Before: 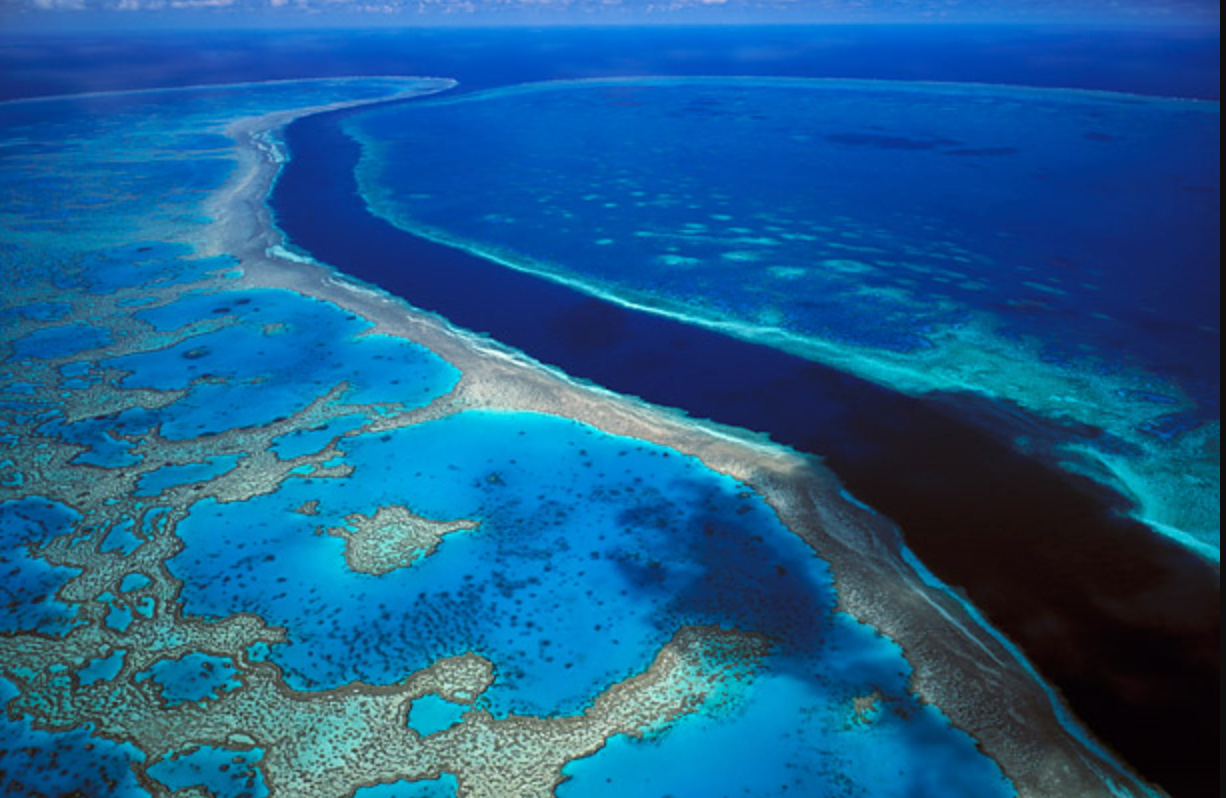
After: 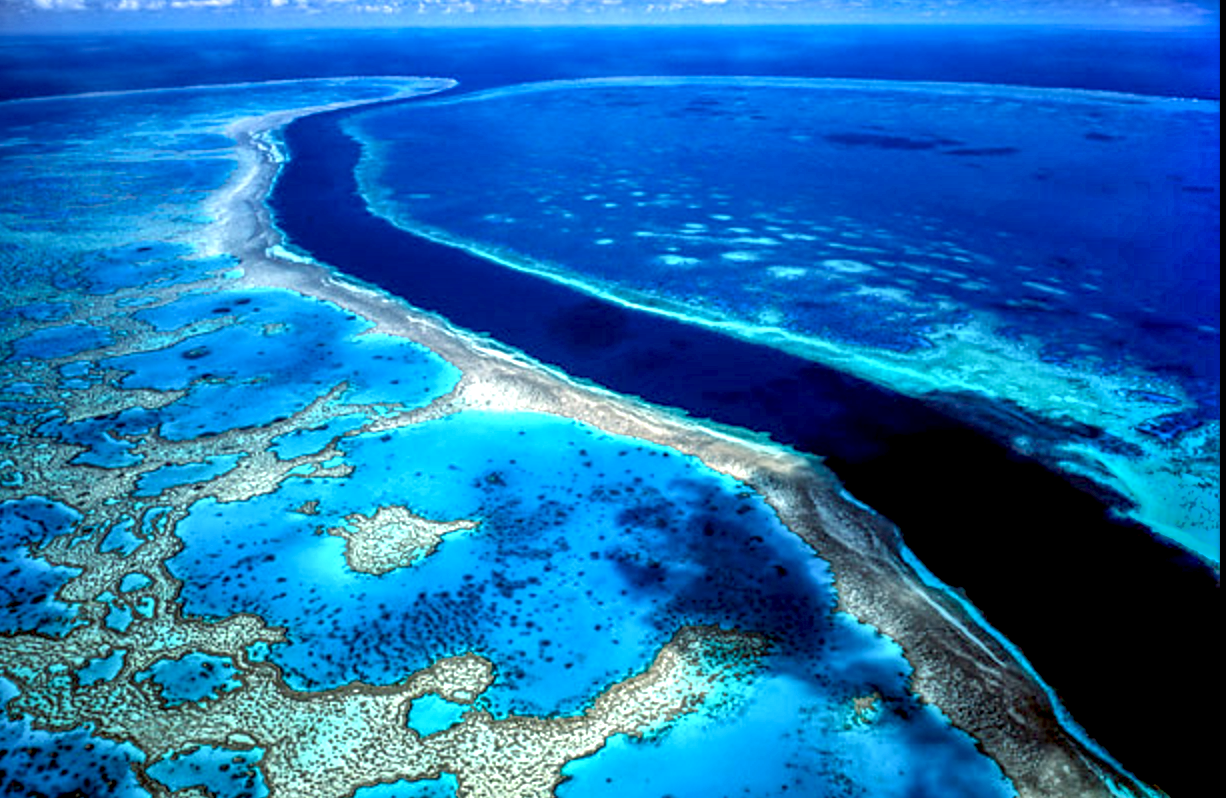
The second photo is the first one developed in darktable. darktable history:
exposure: black level correction 0.012, exposure 0.694 EV, compensate highlight preservation false
local contrast: highlights 1%, shadows 6%, detail 182%
shadows and highlights: highlights color adjustment 78.69%, soften with gaussian
